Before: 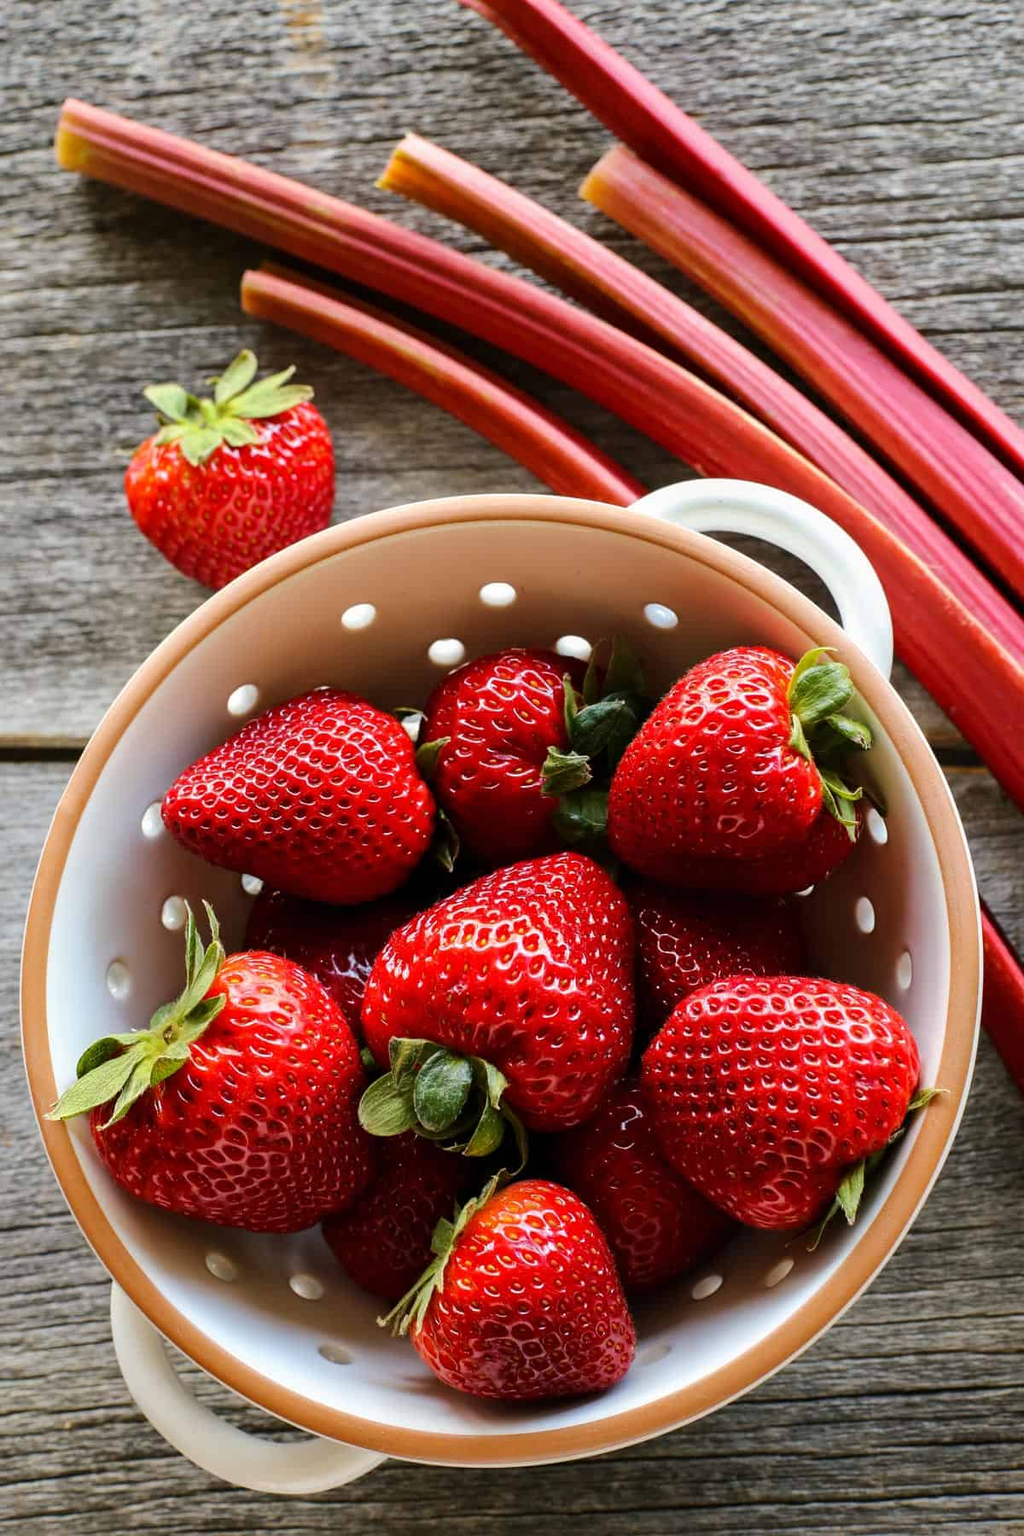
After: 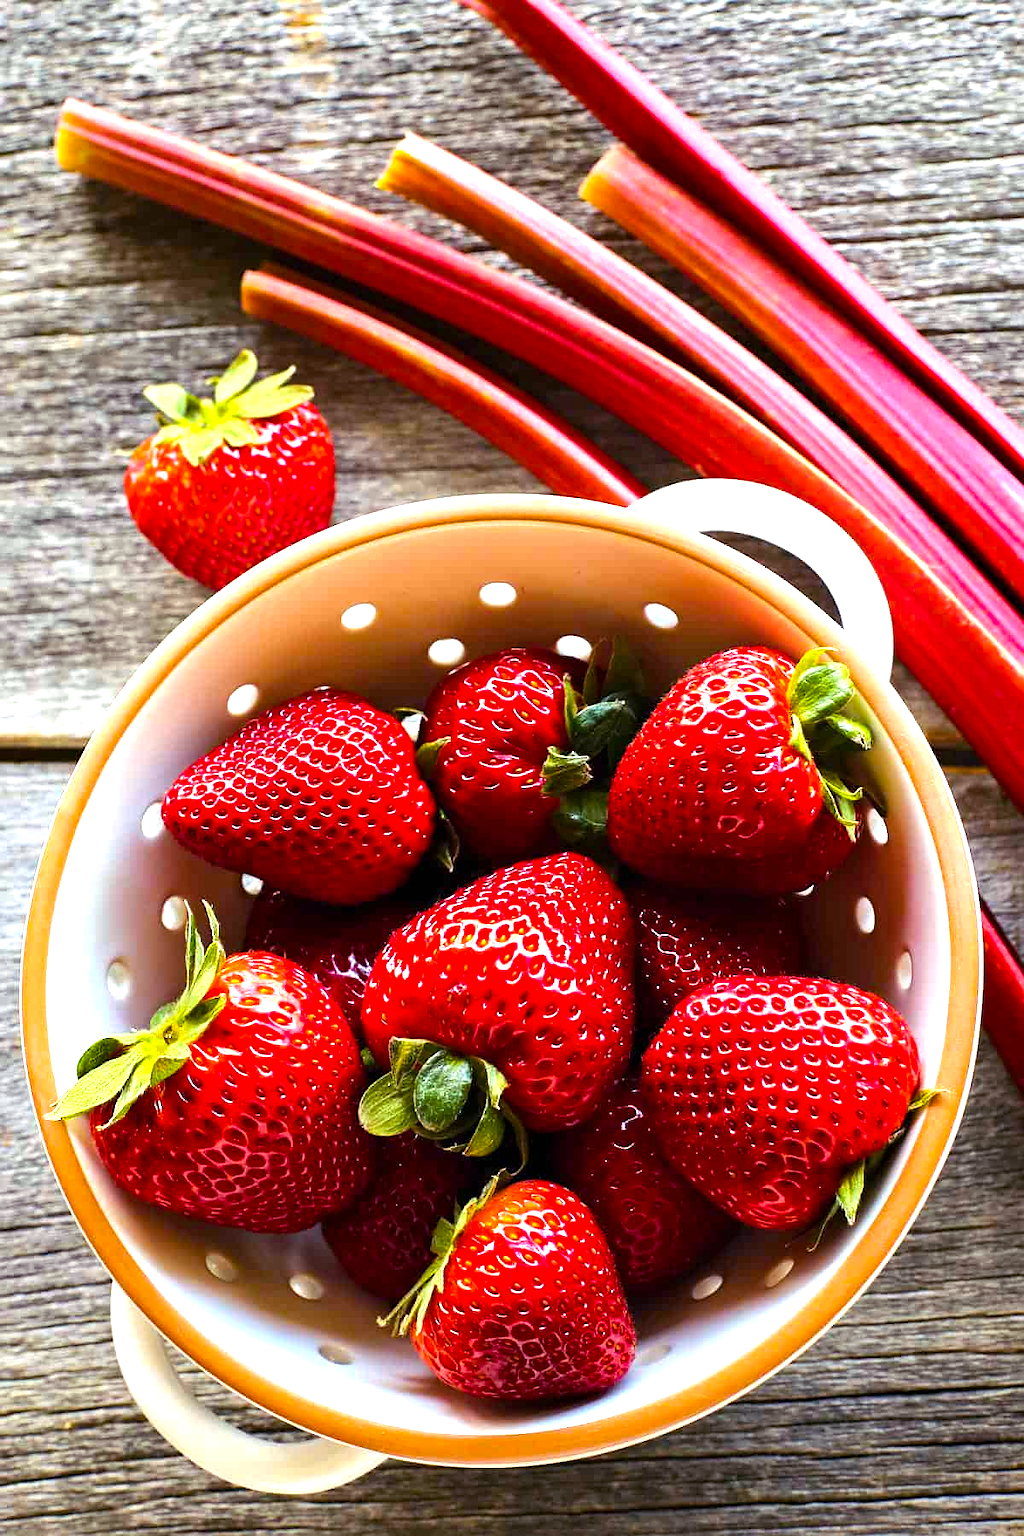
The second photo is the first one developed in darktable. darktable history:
color balance rgb: shadows lift › chroma 6.158%, shadows lift › hue 305.07°, power › chroma 0.521%, power › hue 215.4°, perceptual saturation grading › global saturation 8.317%, perceptual saturation grading › shadows 5.046%, perceptual brilliance grading › global brilliance 30.796%, global vibrance 29.855%
sharpen: radius 1.006
haze removal: strength 0.111, distance 0.25, compatibility mode true, adaptive false
